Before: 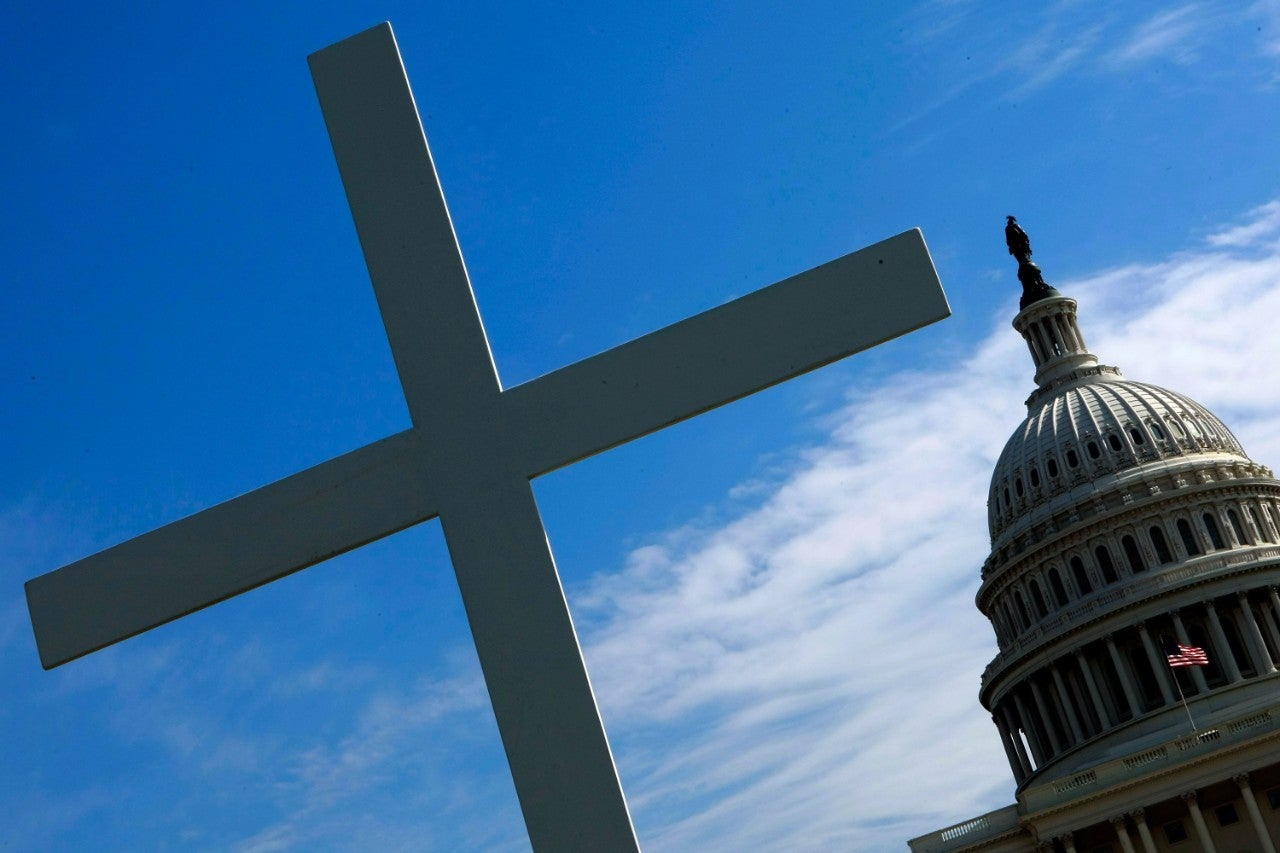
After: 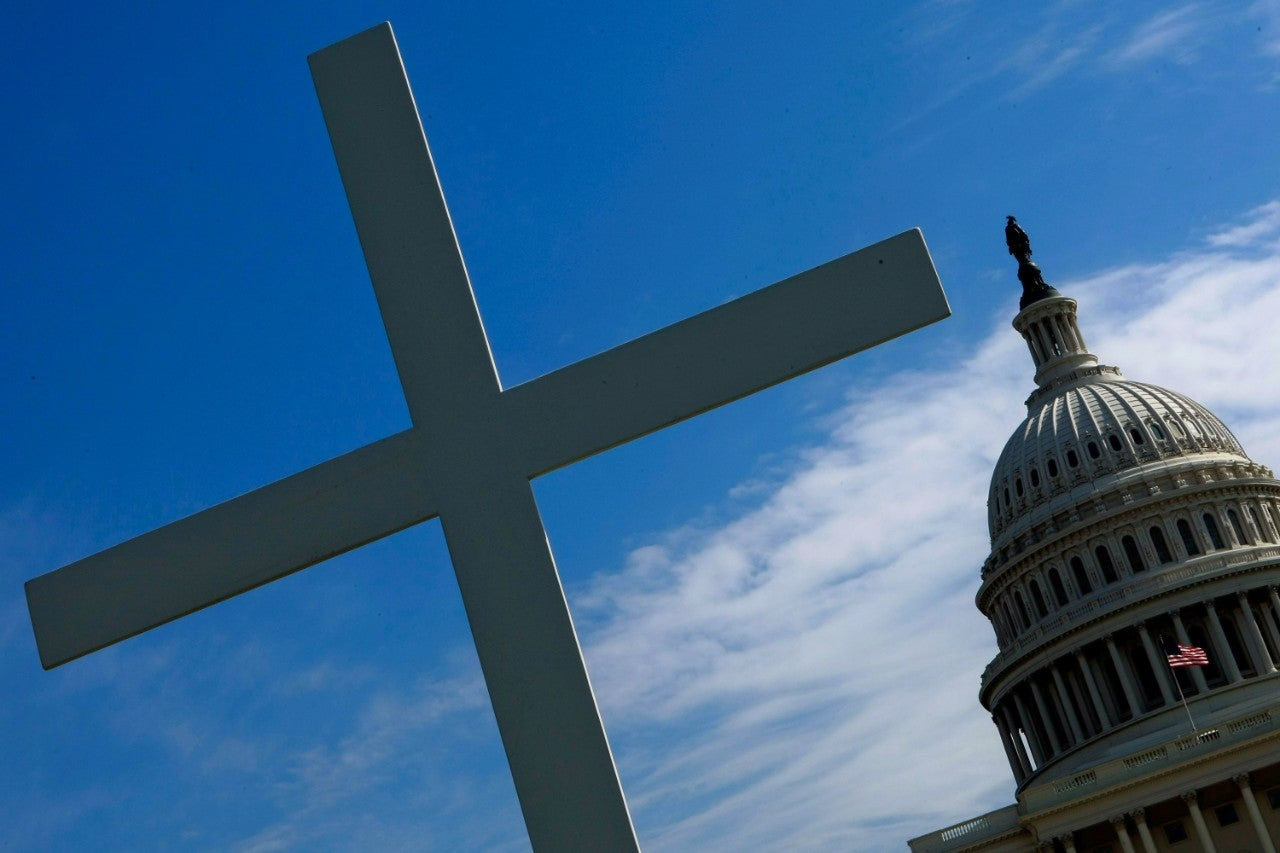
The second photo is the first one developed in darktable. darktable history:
tone equalizer: -8 EV 0.241 EV, -7 EV 0.402 EV, -6 EV 0.379 EV, -5 EV 0.23 EV, -3 EV -0.264 EV, -2 EV -0.404 EV, -1 EV -0.396 EV, +0 EV -0.231 EV, mask exposure compensation -0.514 EV
